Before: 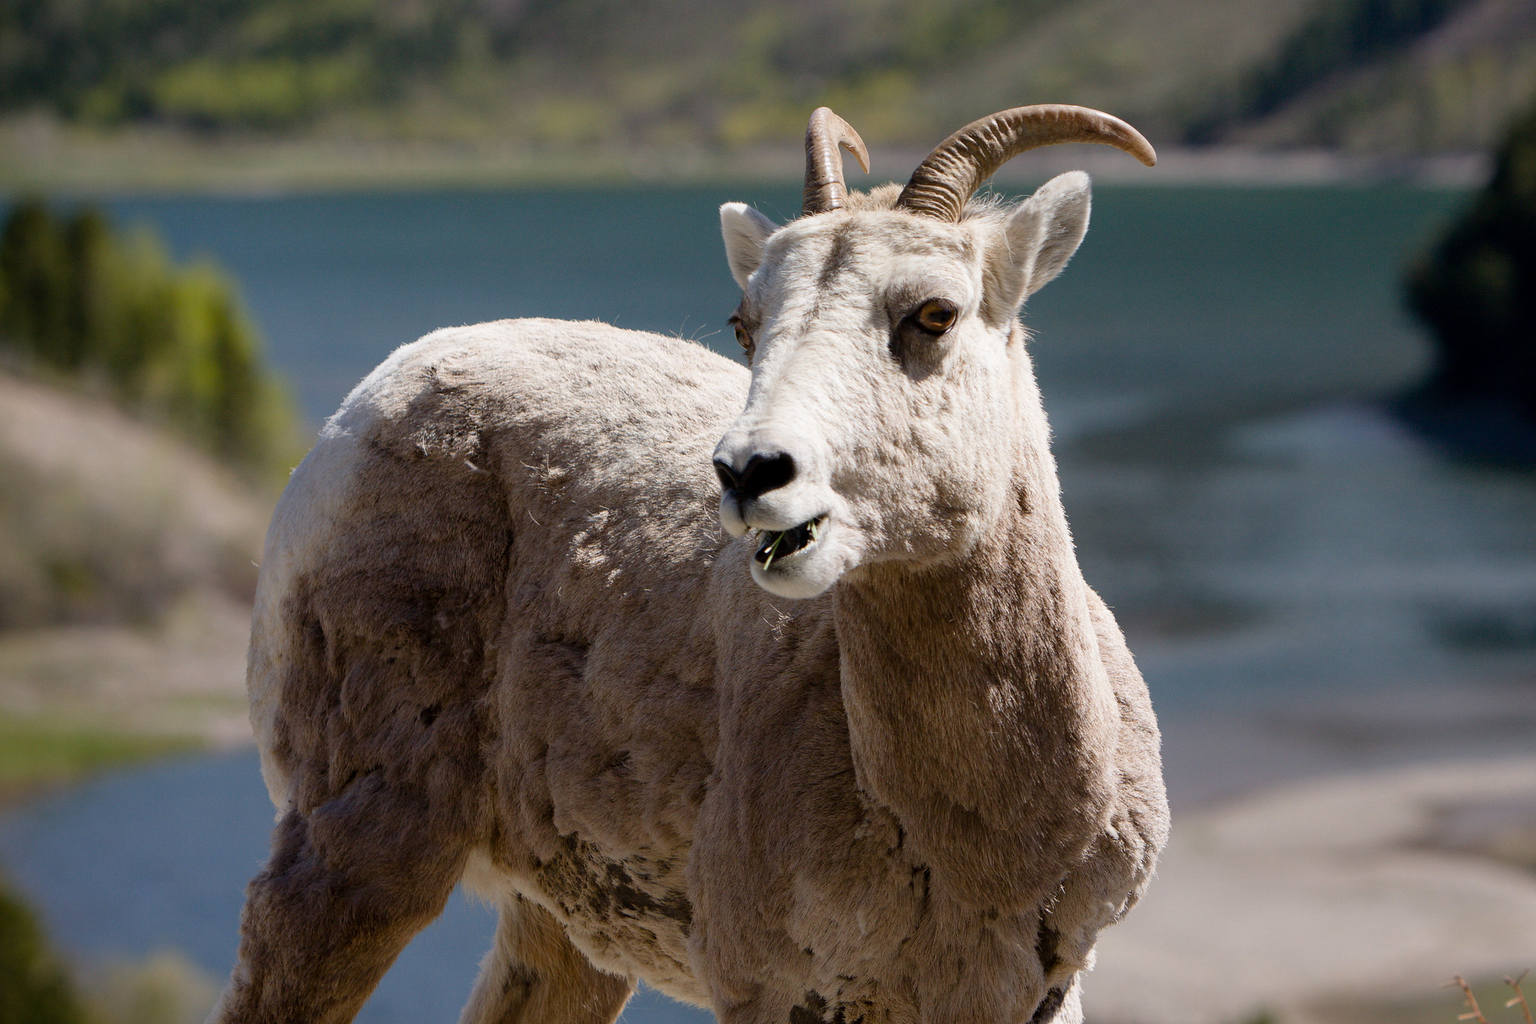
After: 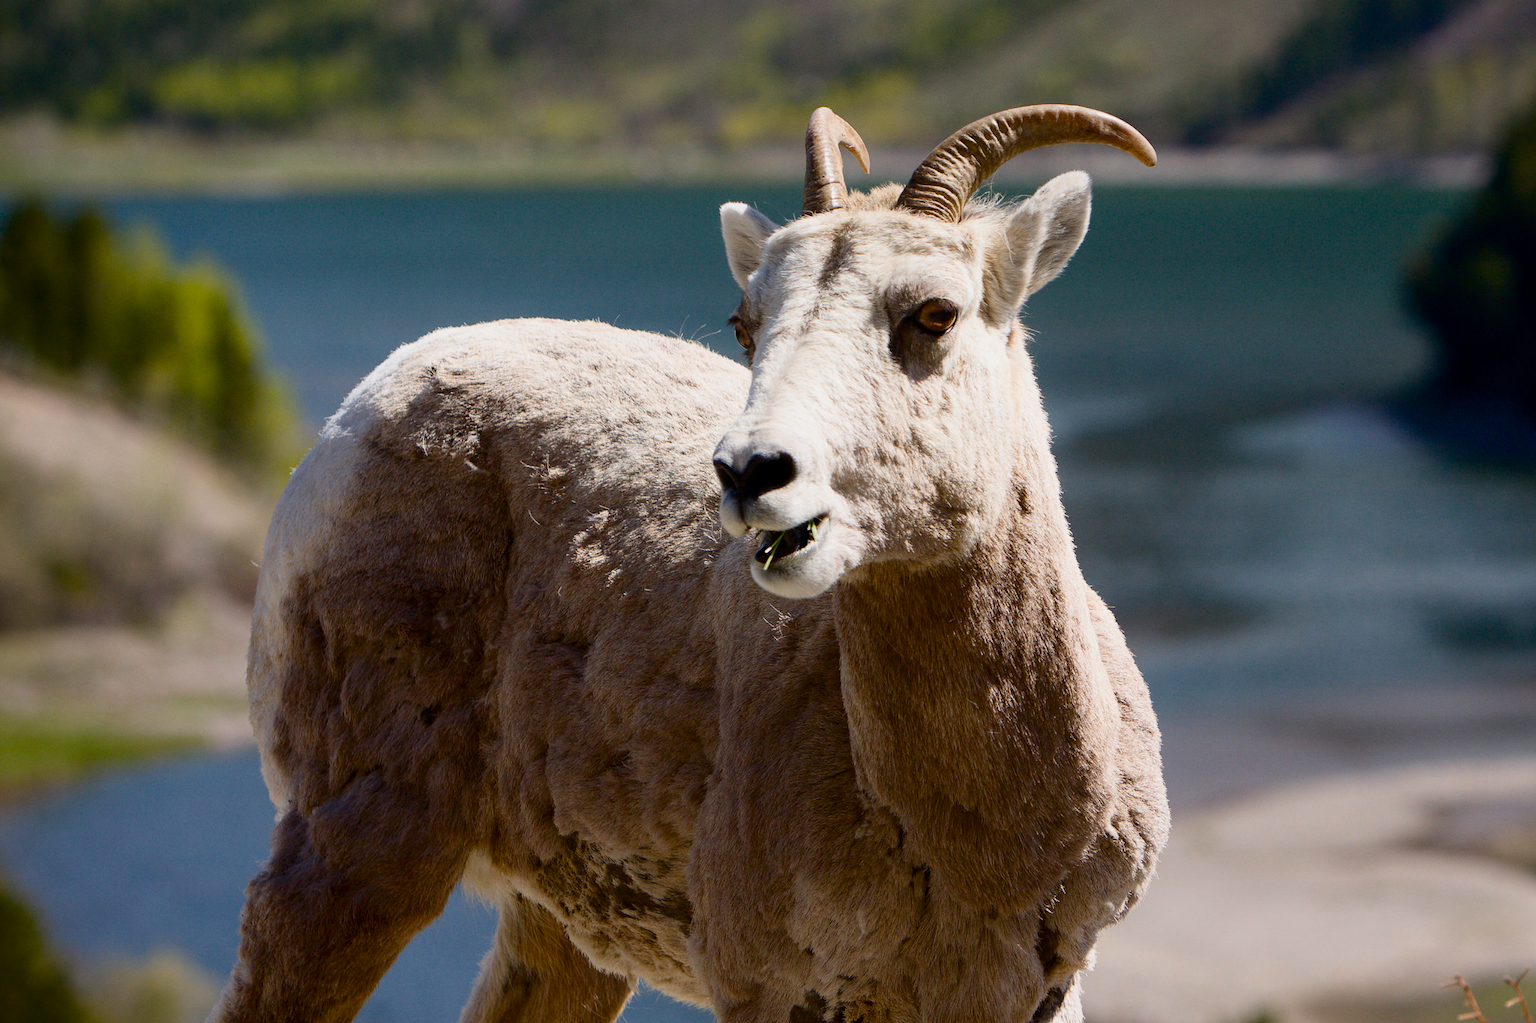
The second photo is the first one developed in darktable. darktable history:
contrast brightness saturation: contrast 0.224
color balance rgb: perceptual saturation grading › global saturation 29.802%, contrast -10.64%
